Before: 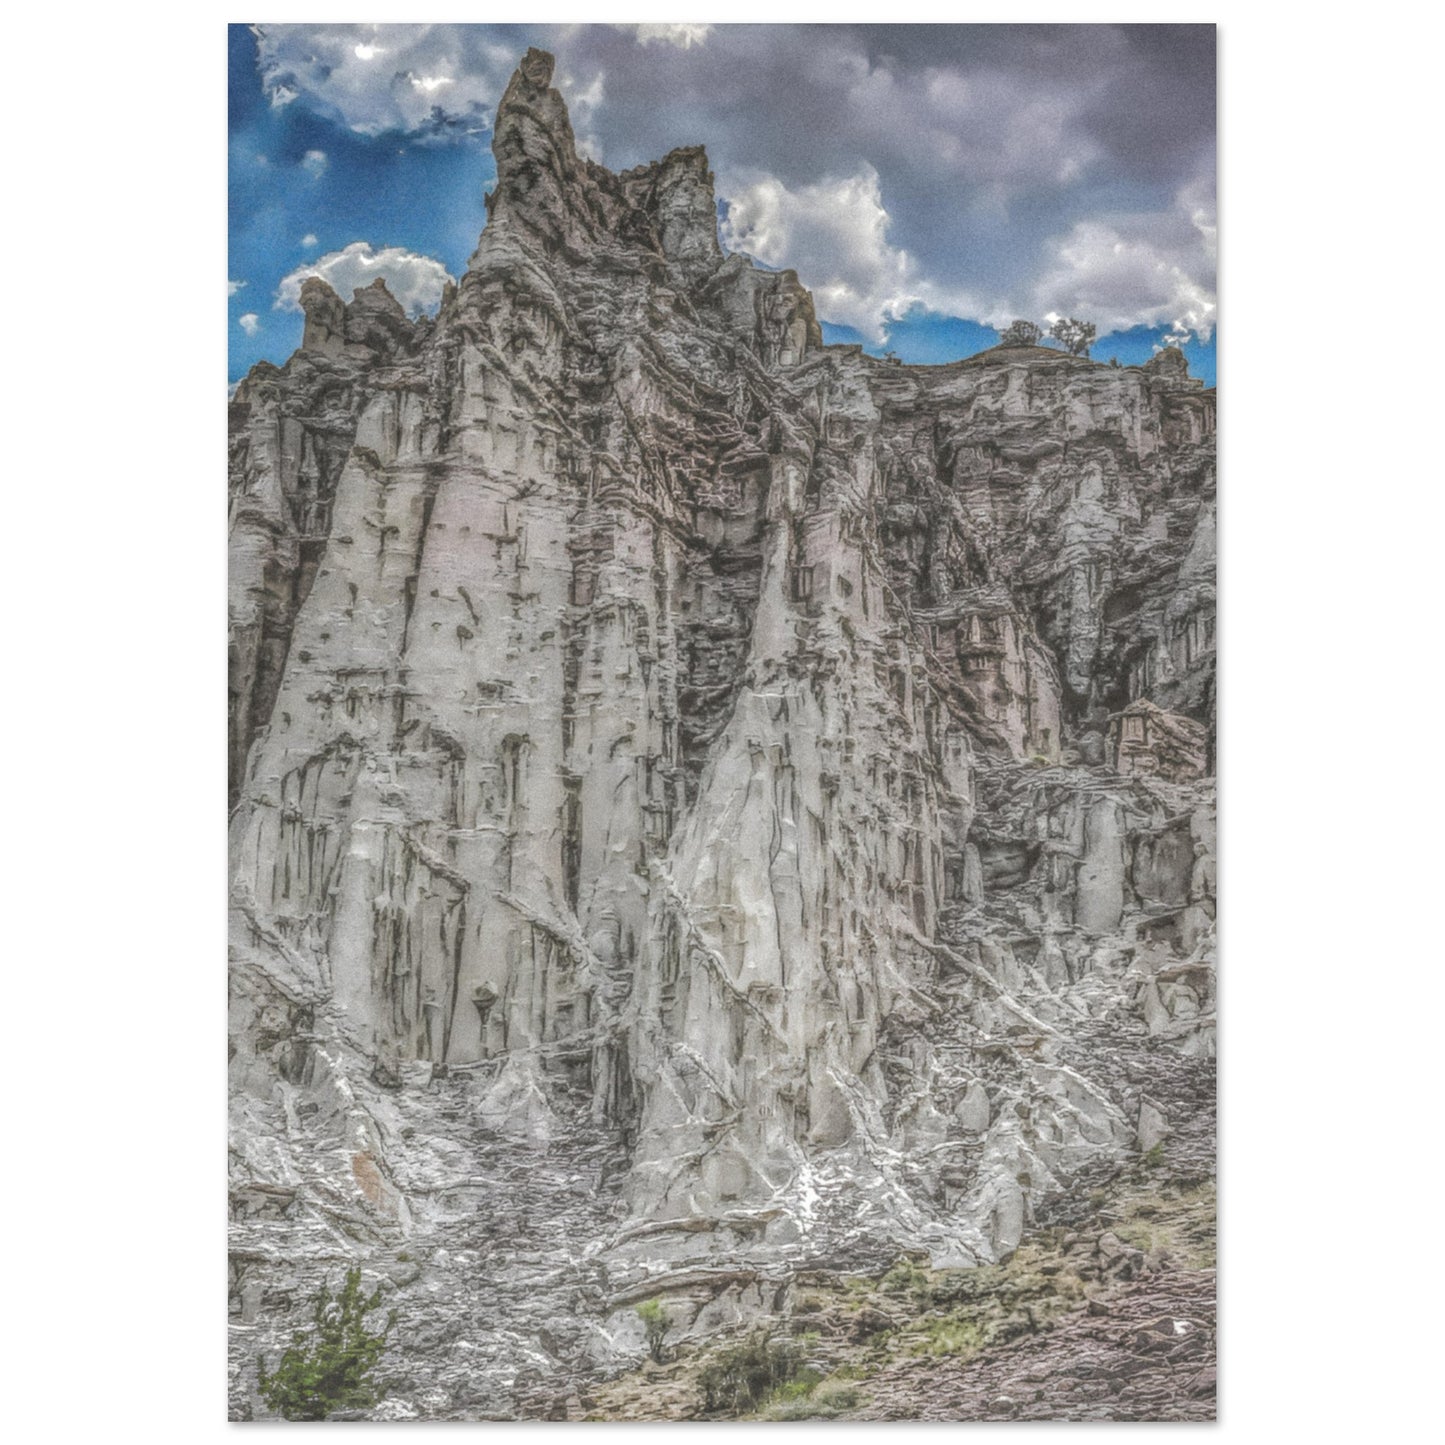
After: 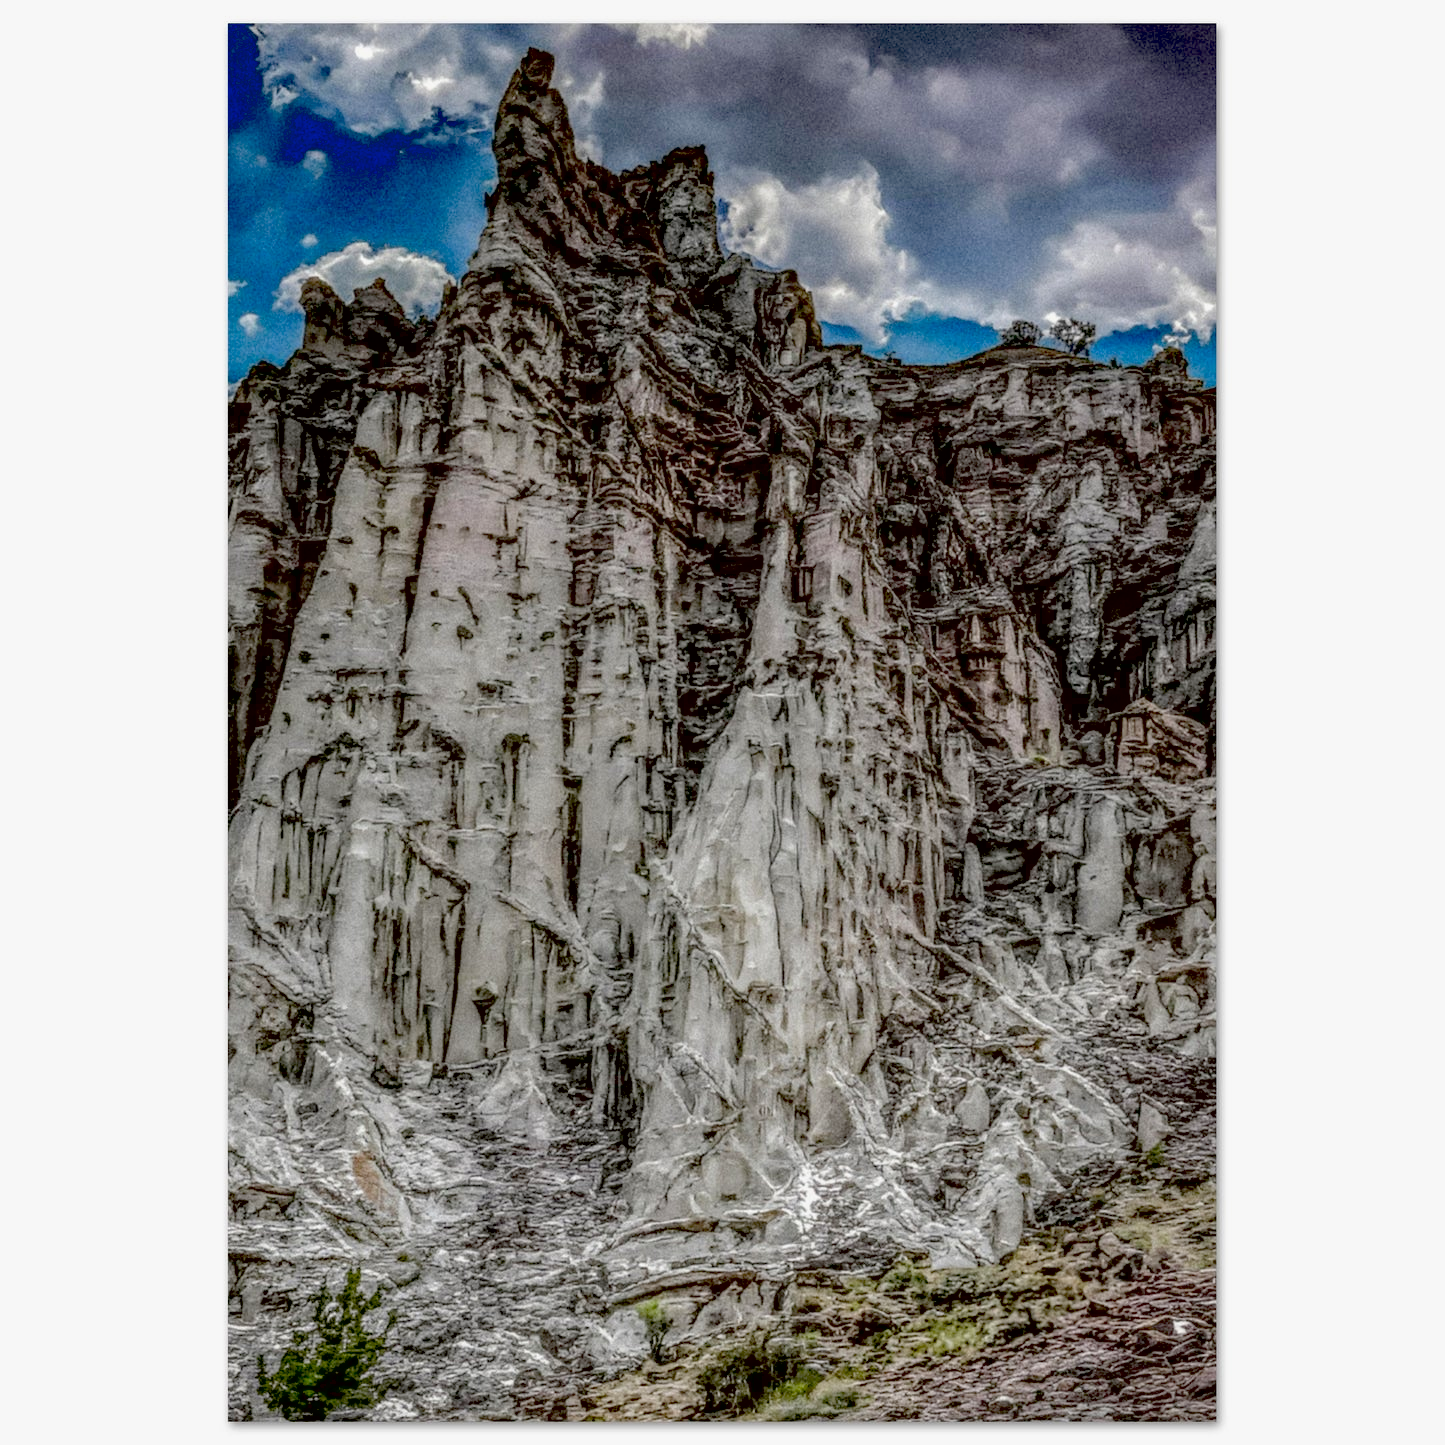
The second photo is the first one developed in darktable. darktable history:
contrast brightness saturation: saturation -0.05
exposure: black level correction 0.1, exposure -0.092 EV, compensate highlight preservation false
